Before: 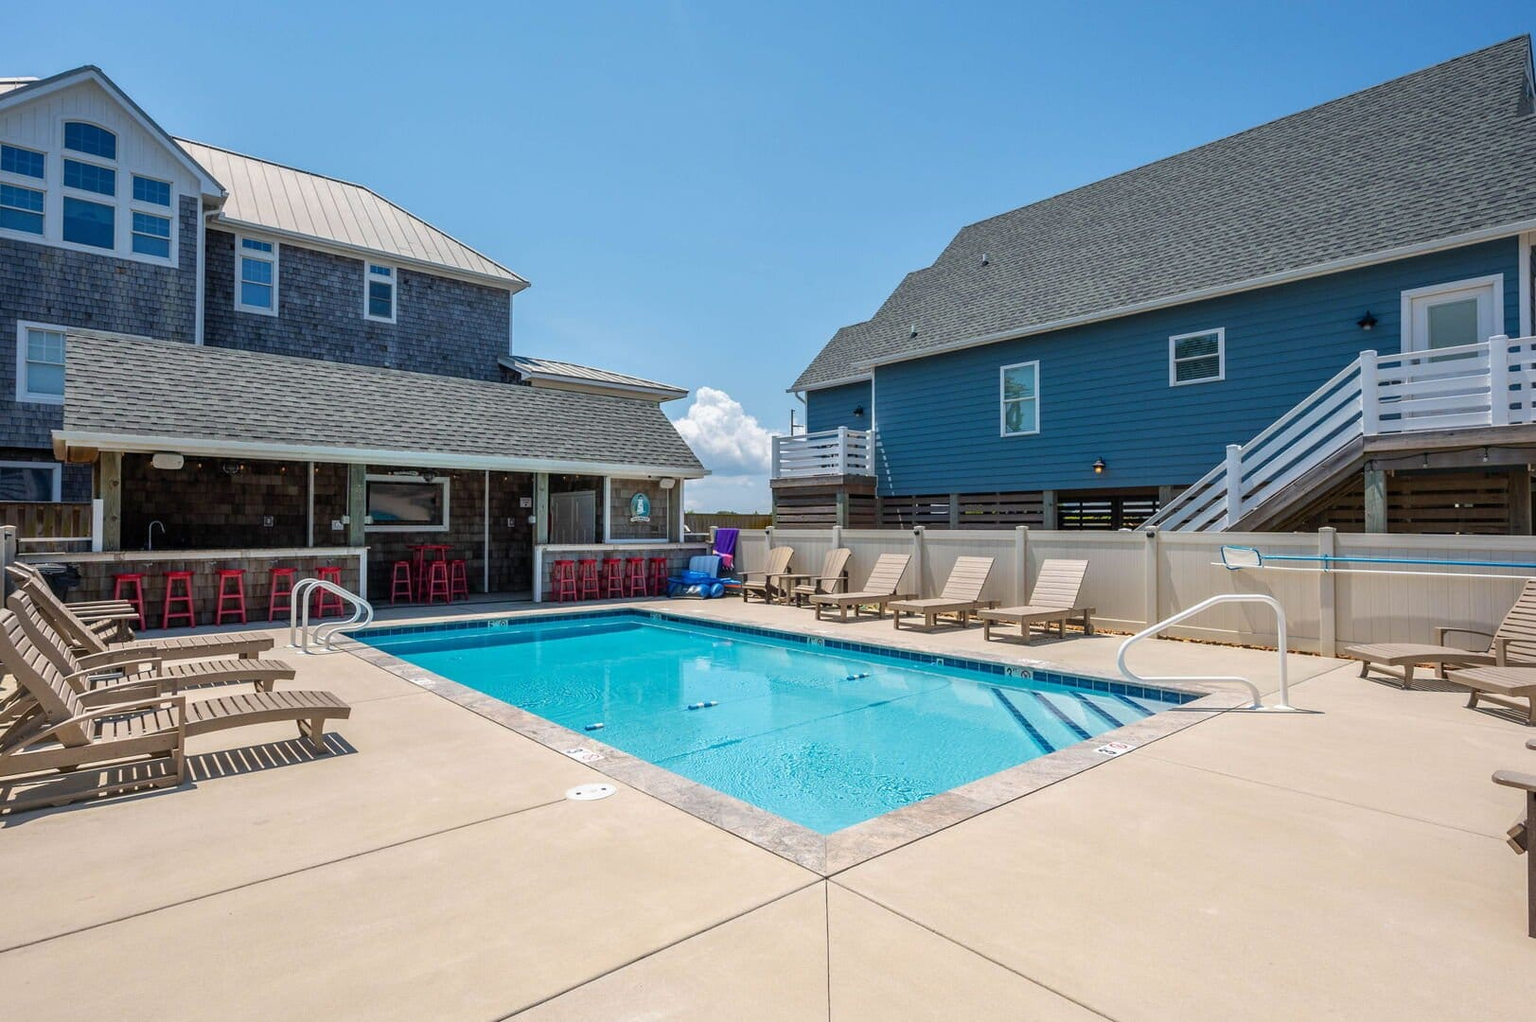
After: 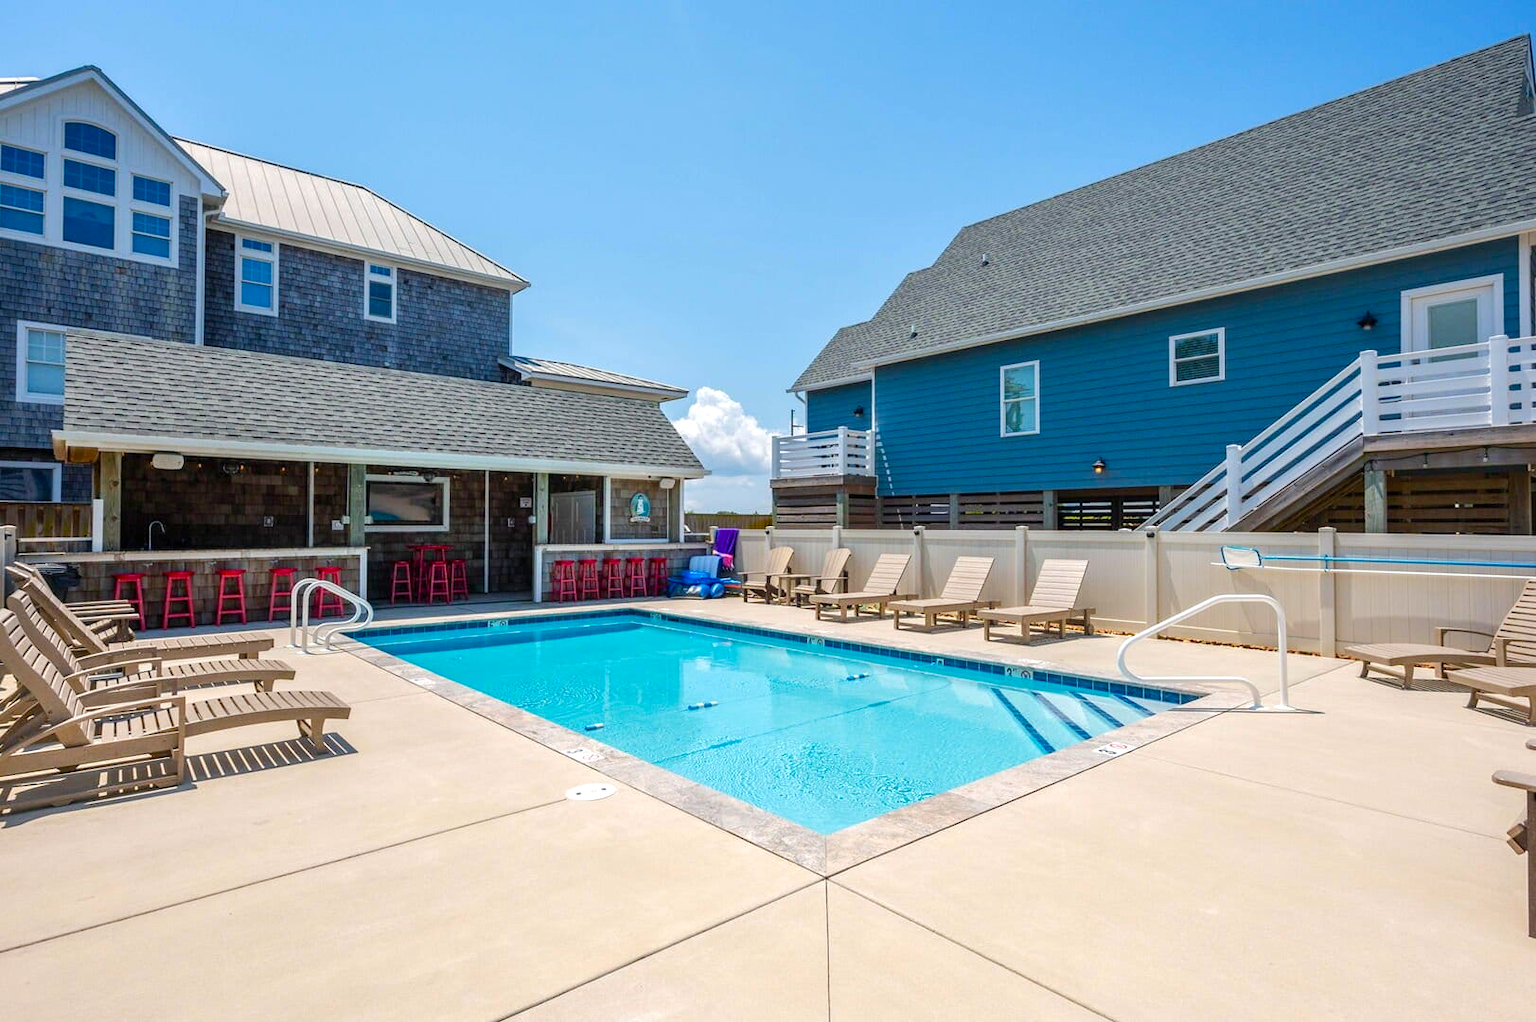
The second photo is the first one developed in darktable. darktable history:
color balance rgb: highlights gain › luminance 17.502%, perceptual saturation grading › global saturation 20%, perceptual saturation grading › highlights -25.577%, perceptual saturation grading › shadows 24.563%, perceptual brilliance grading › mid-tones 9.203%, perceptual brilliance grading › shadows 14.574%
